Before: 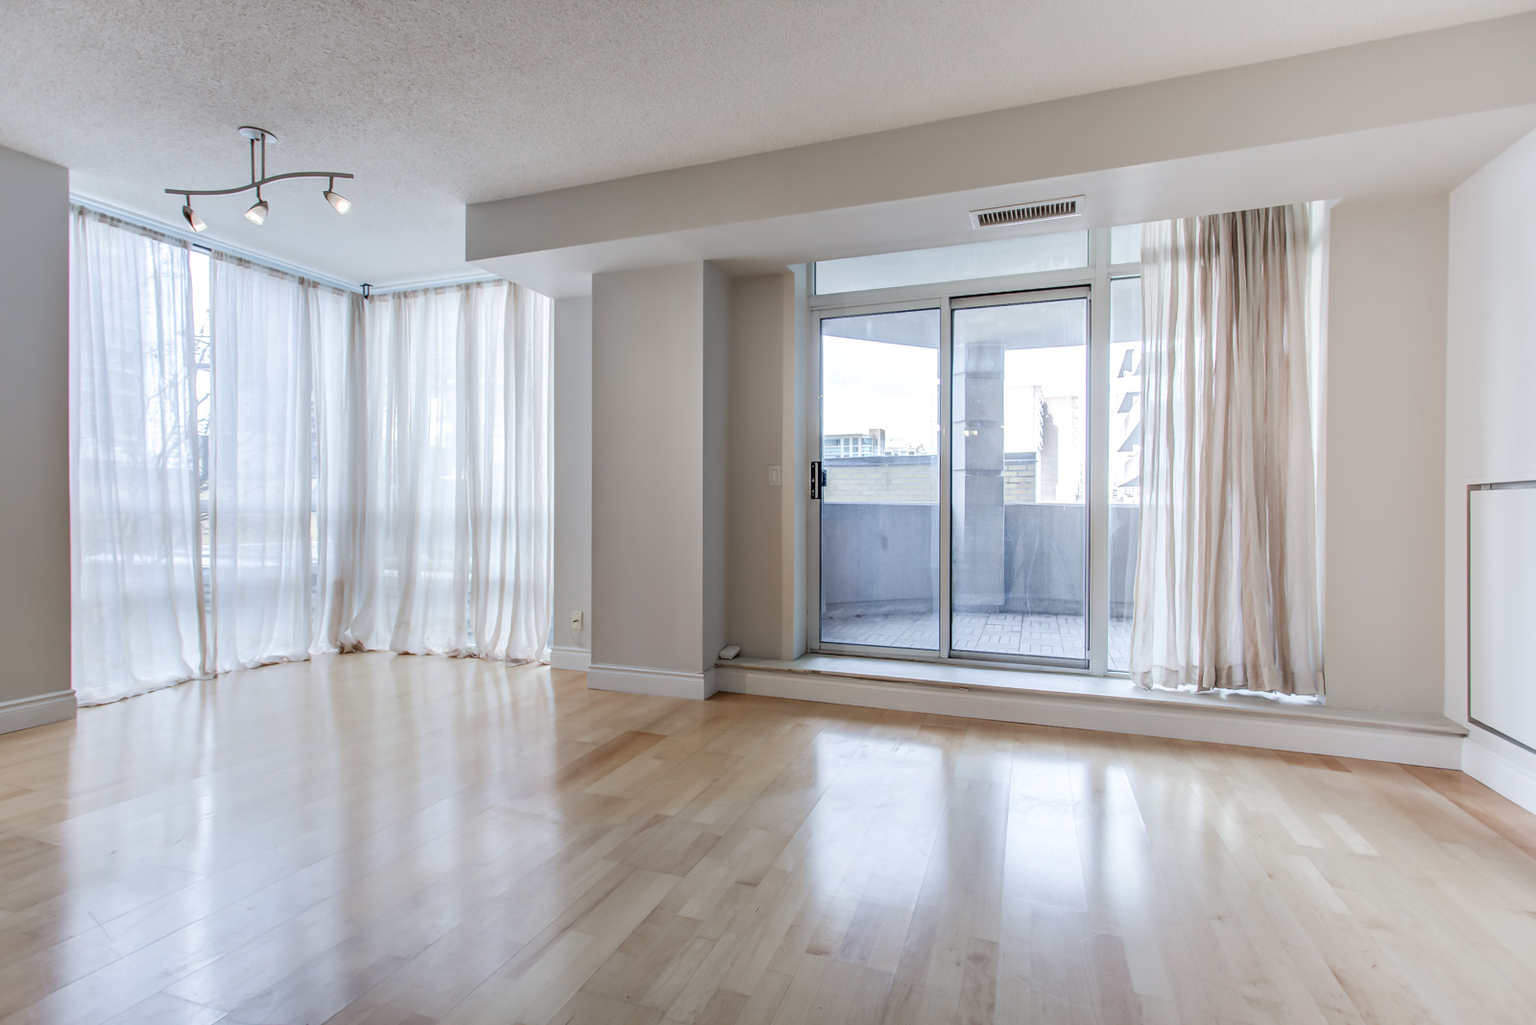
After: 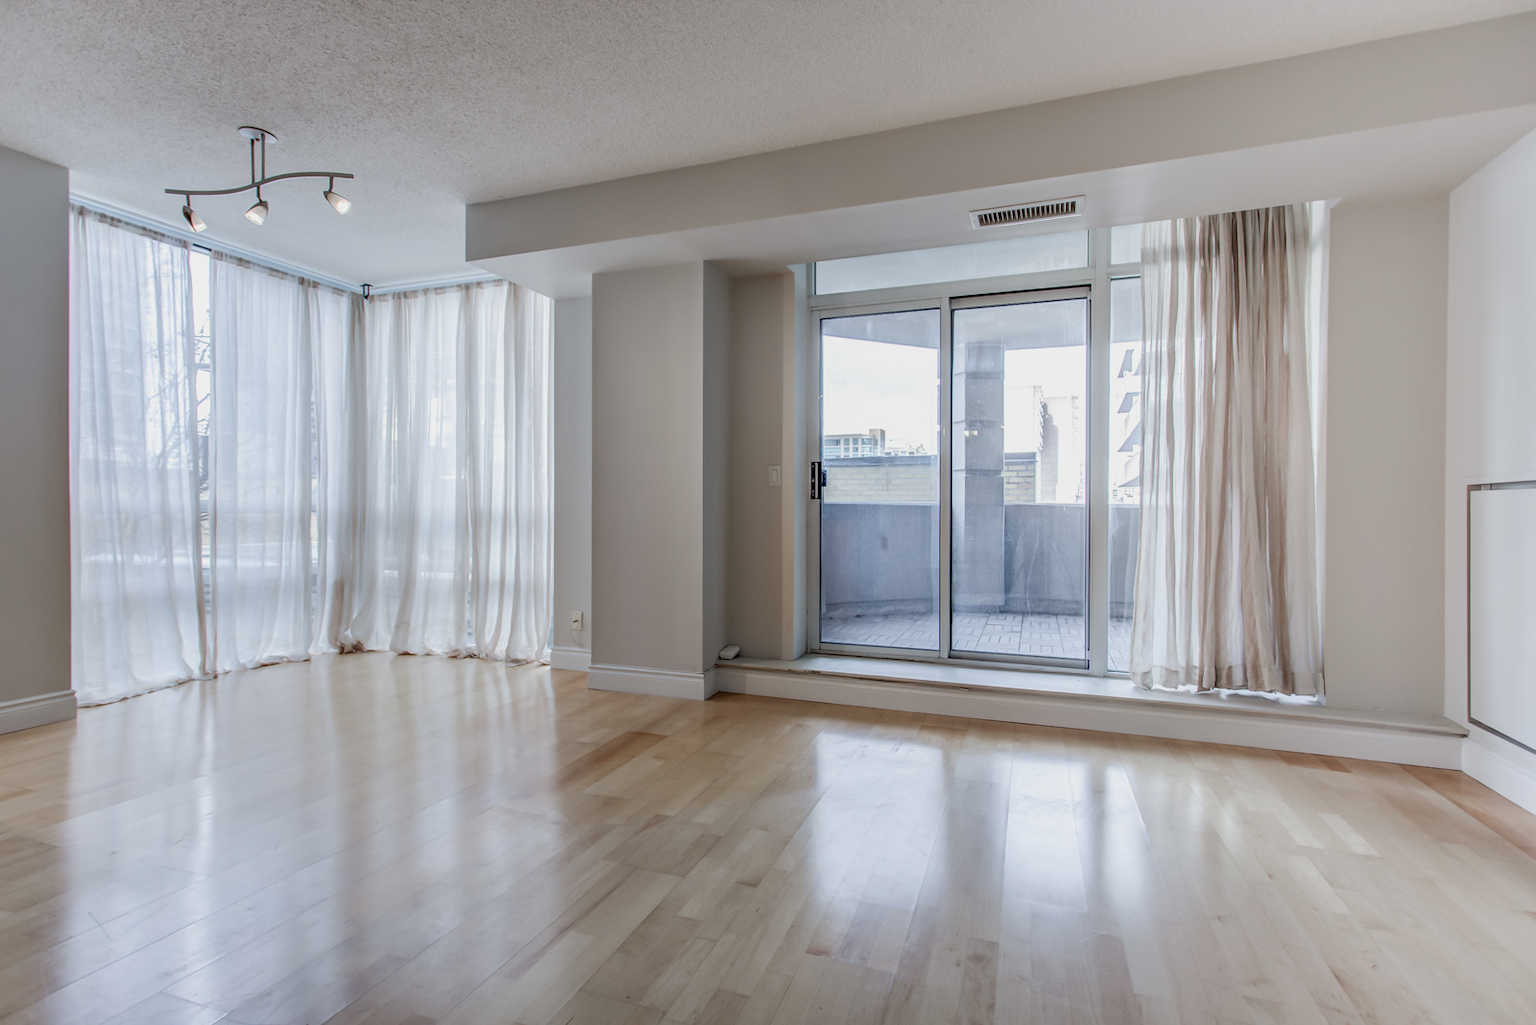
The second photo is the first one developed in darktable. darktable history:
local contrast: highlights 102%, shadows 97%, detail 119%, midtone range 0.2
exposure: exposure -0.309 EV, compensate highlight preservation false
